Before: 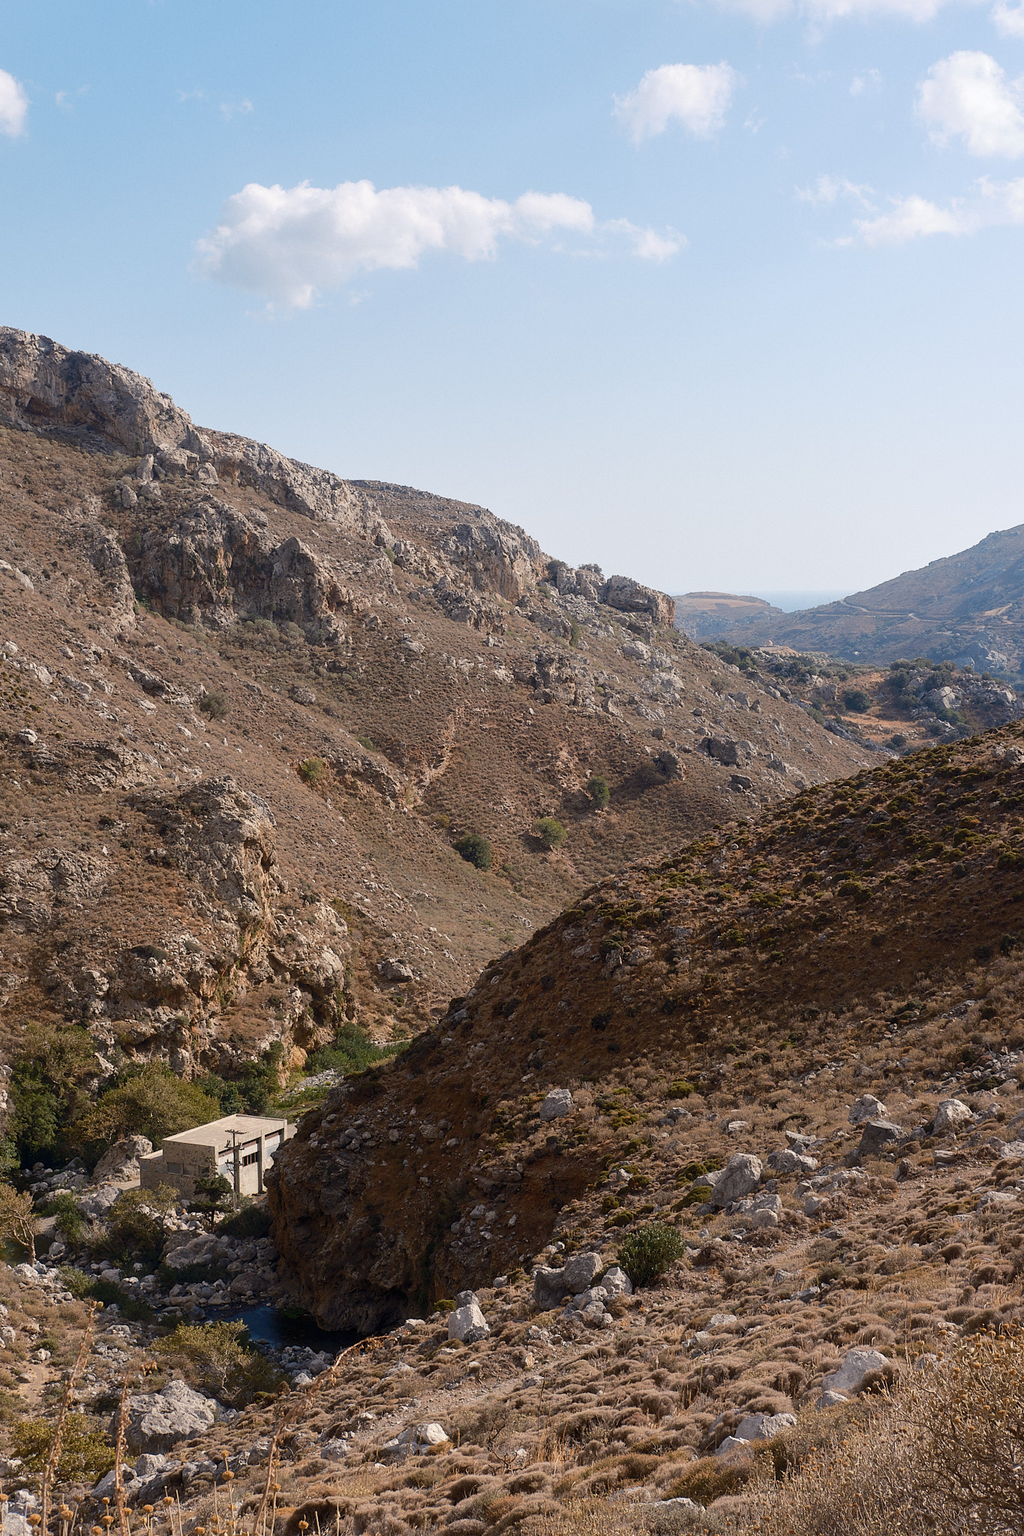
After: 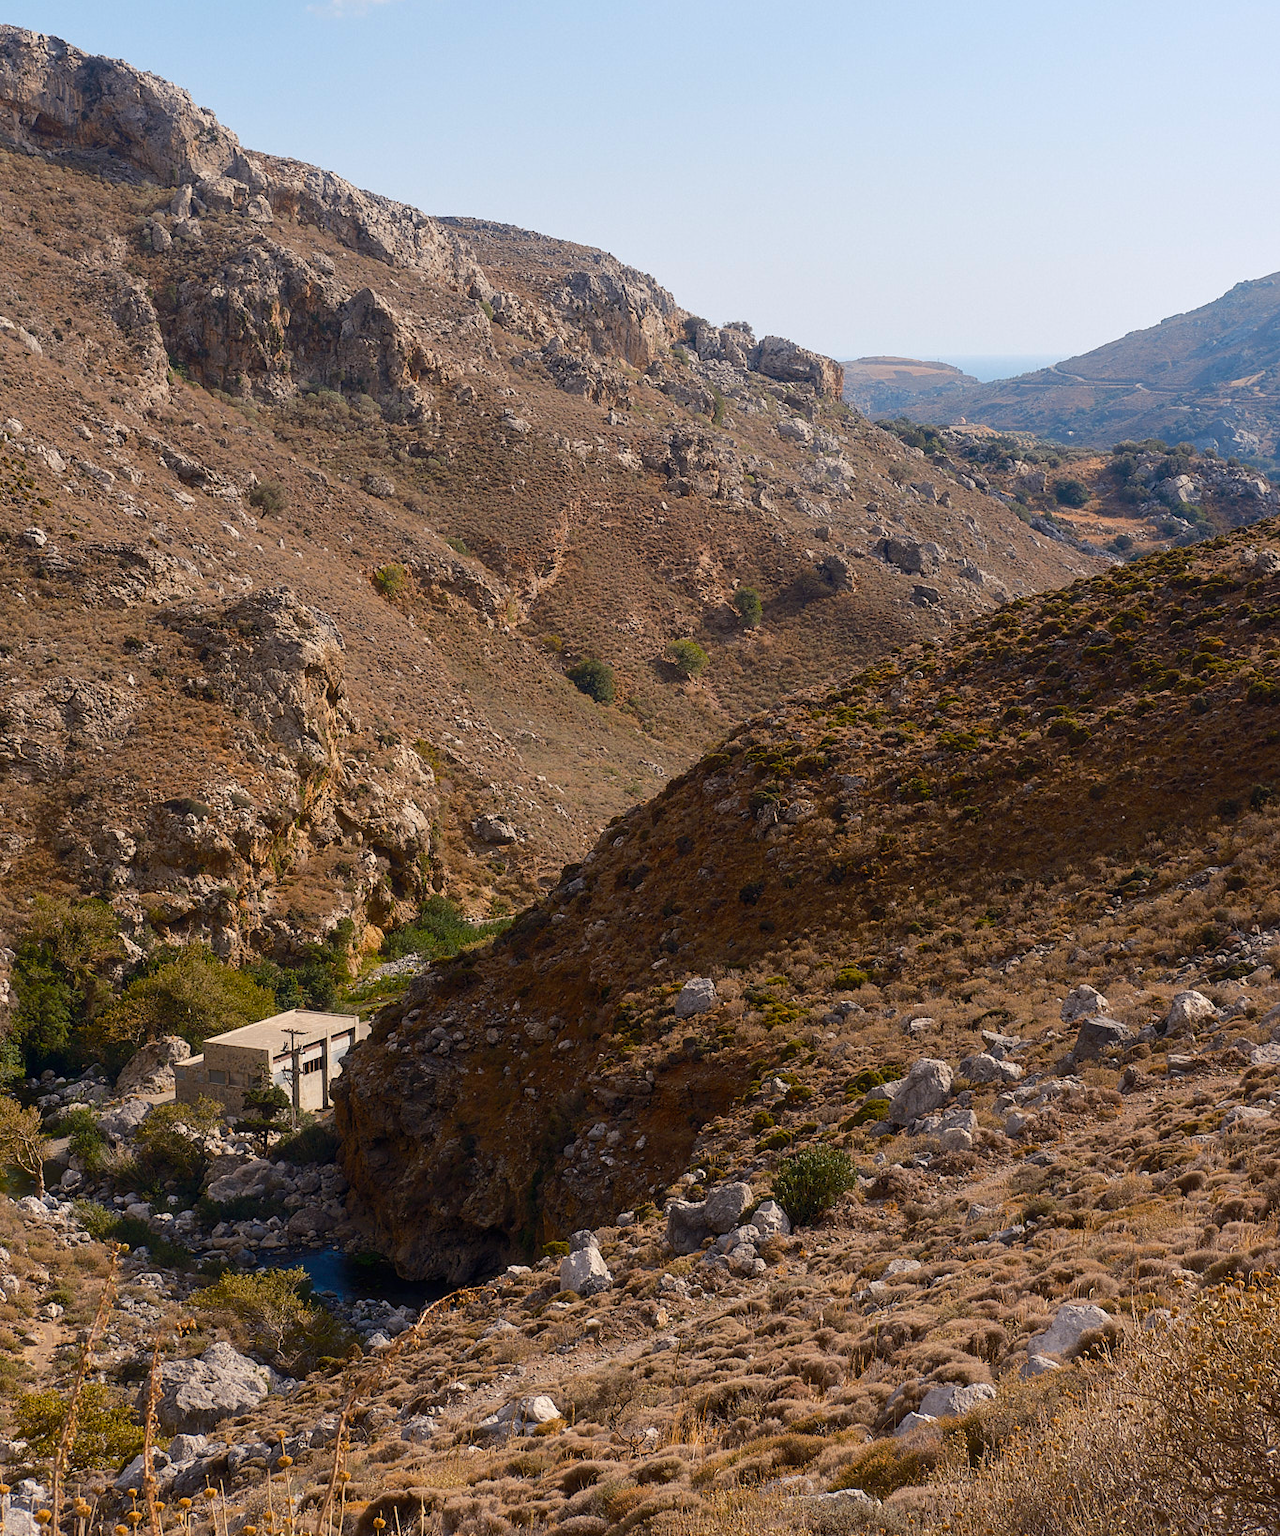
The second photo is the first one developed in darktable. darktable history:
color balance rgb: perceptual saturation grading › global saturation 25%, global vibrance 20%
crop and rotate: top 19.998%
